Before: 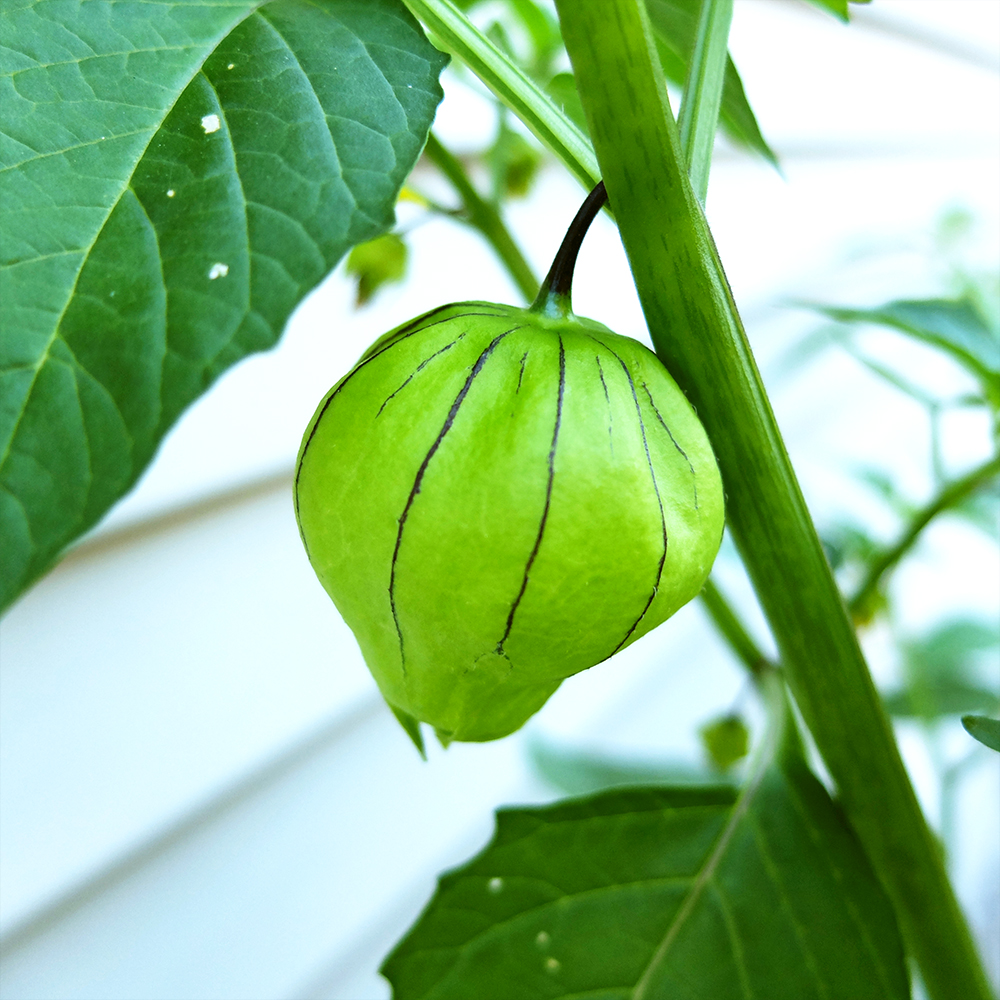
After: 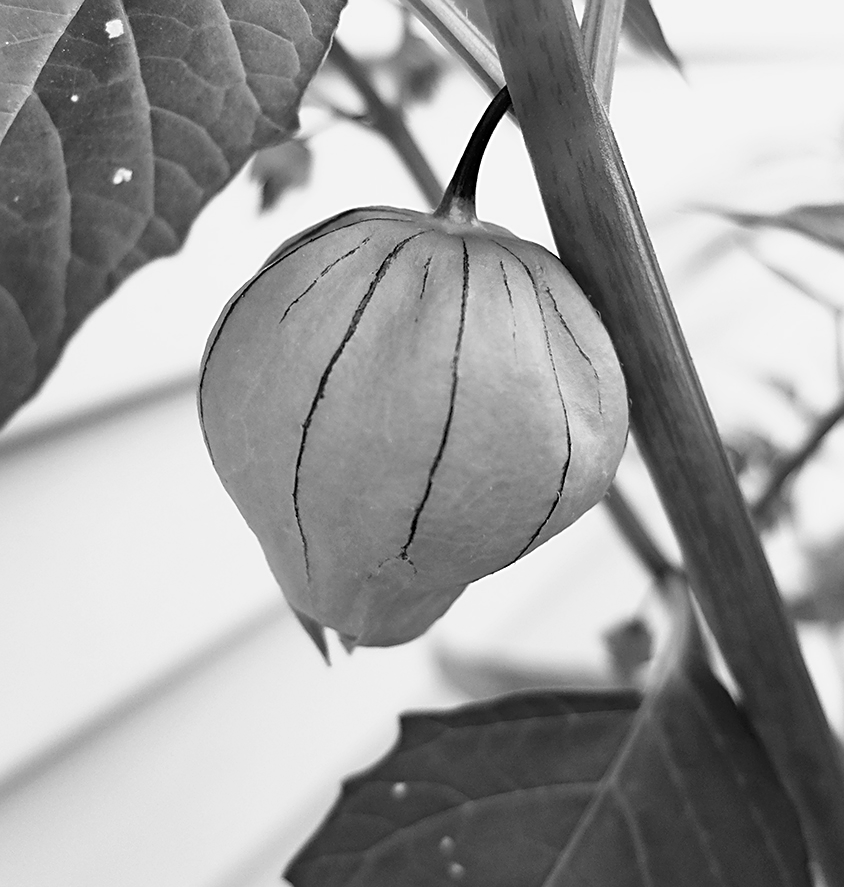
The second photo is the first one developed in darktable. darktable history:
sharpen: on, module defaults
haze removal: adaptive false
color calibration: output gray [0.267, 0.423, 0.267, 0], illuminant same as pipeline (D50), adaptation XYZ, x 0.346, y 0.357, temperature 5003.4 K
crop and rotate: left 9.657%, top 9.547%, right 5.912%, bottom 1.748%
